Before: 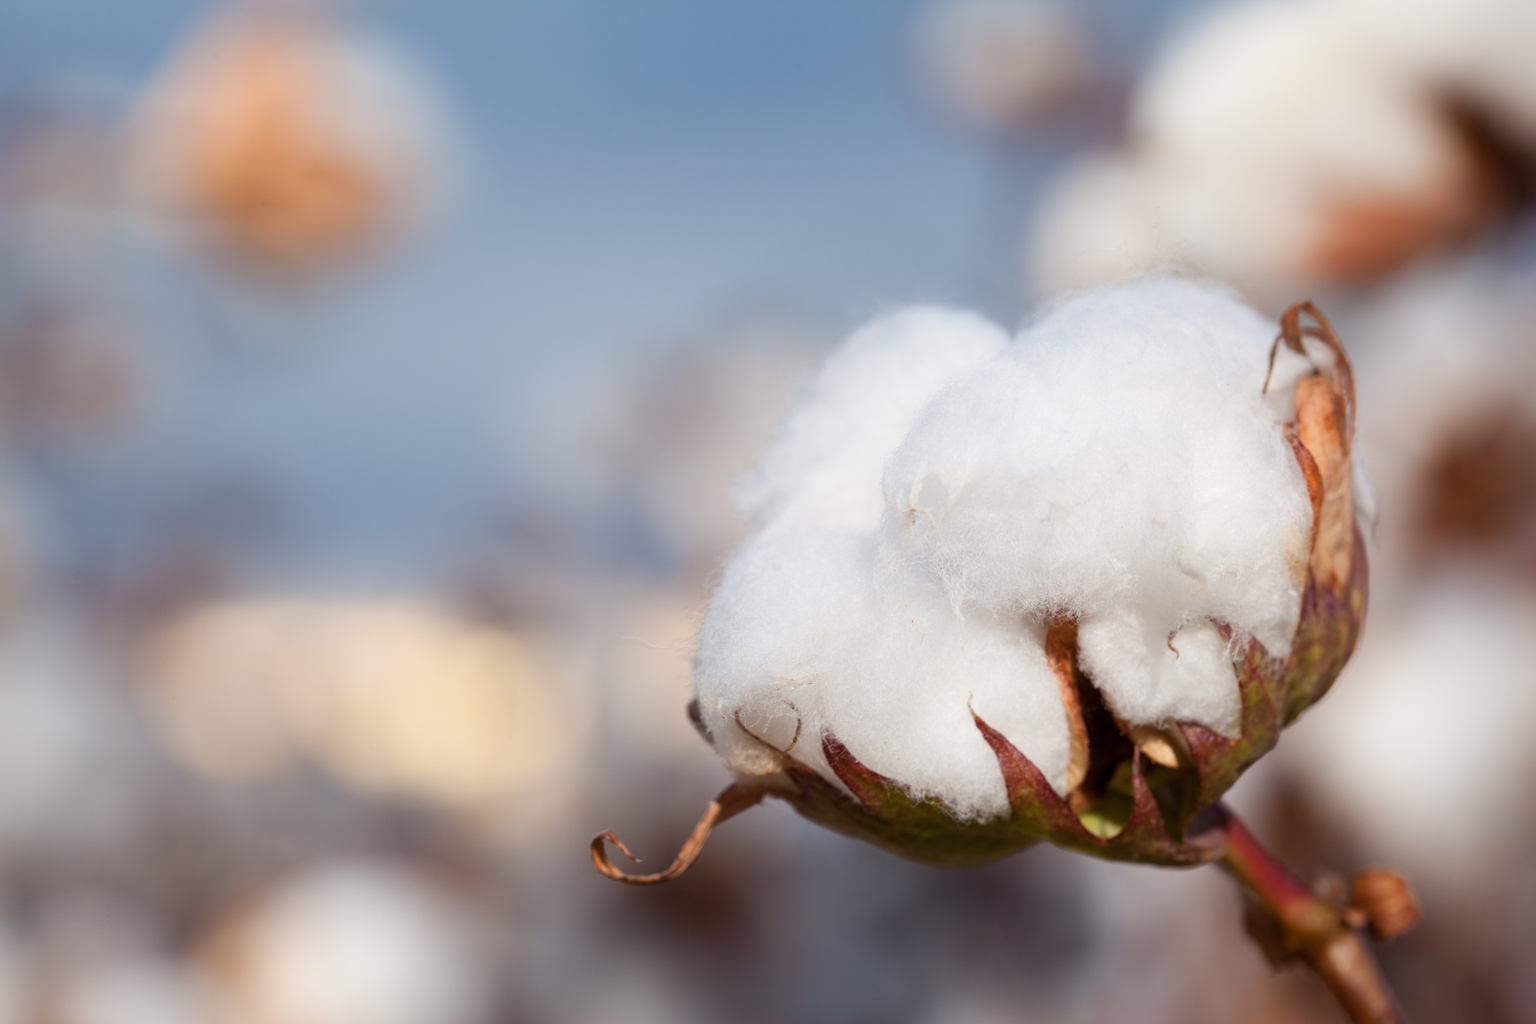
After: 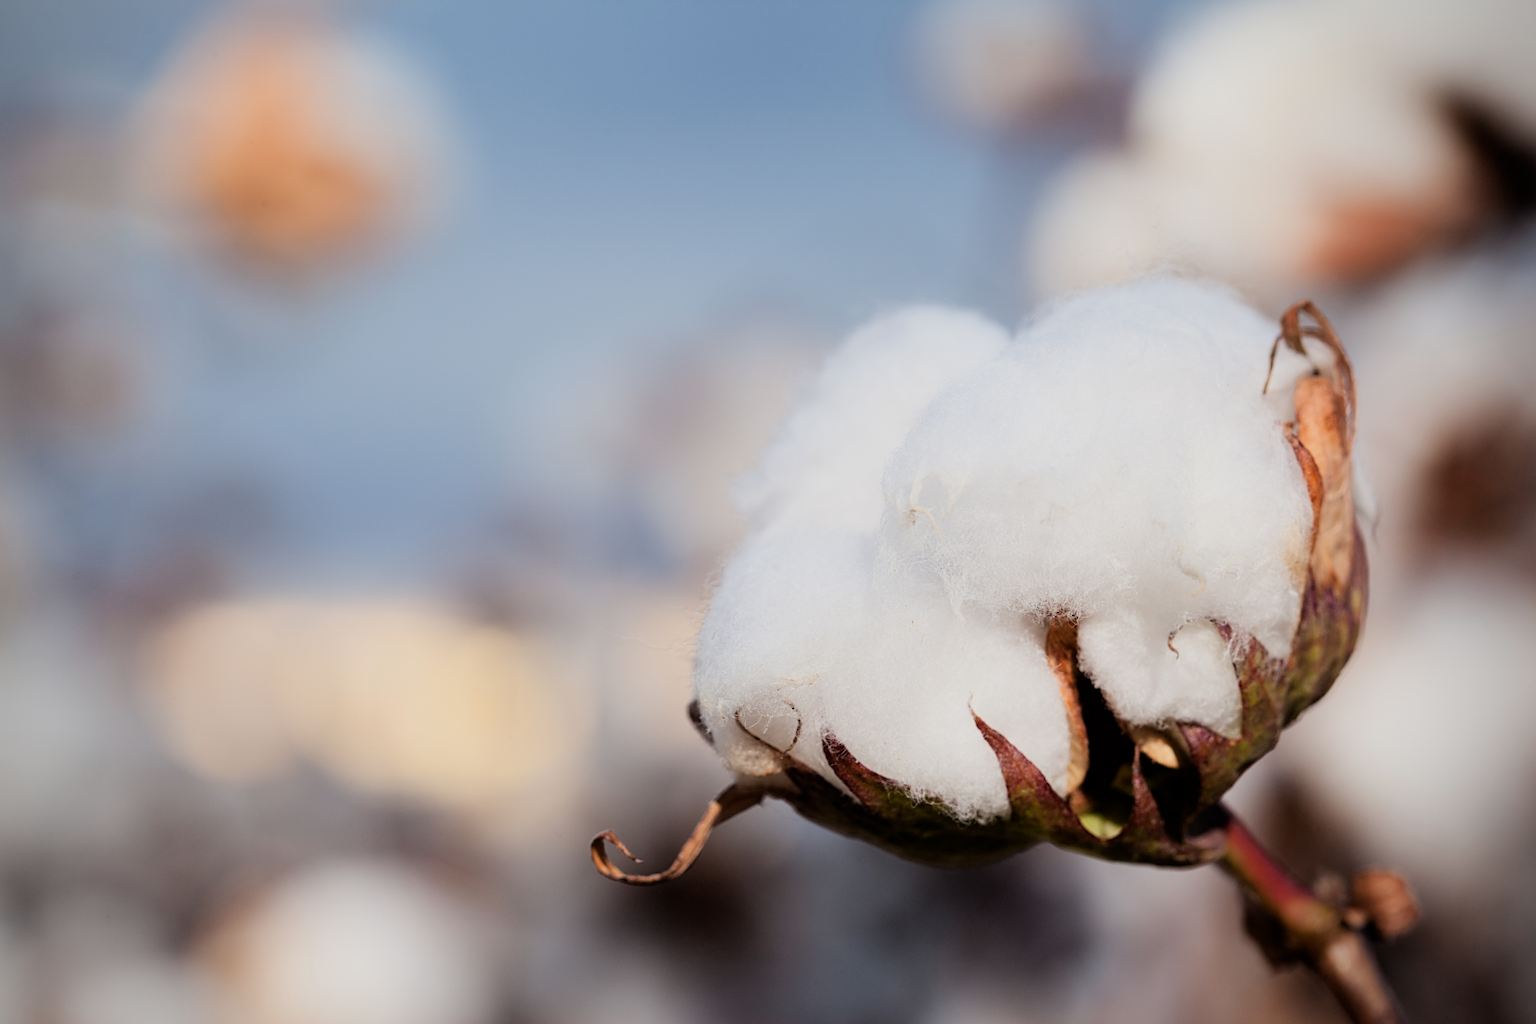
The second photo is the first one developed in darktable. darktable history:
filmic rgb: black relative exposure -5.04 EV, white relative exposure 3.99 EV, hardness 2.89, contrast 1.3, color science v6 (2022)
vignetting: fall-off radius 60.89%
sharpen: on, module defaults
